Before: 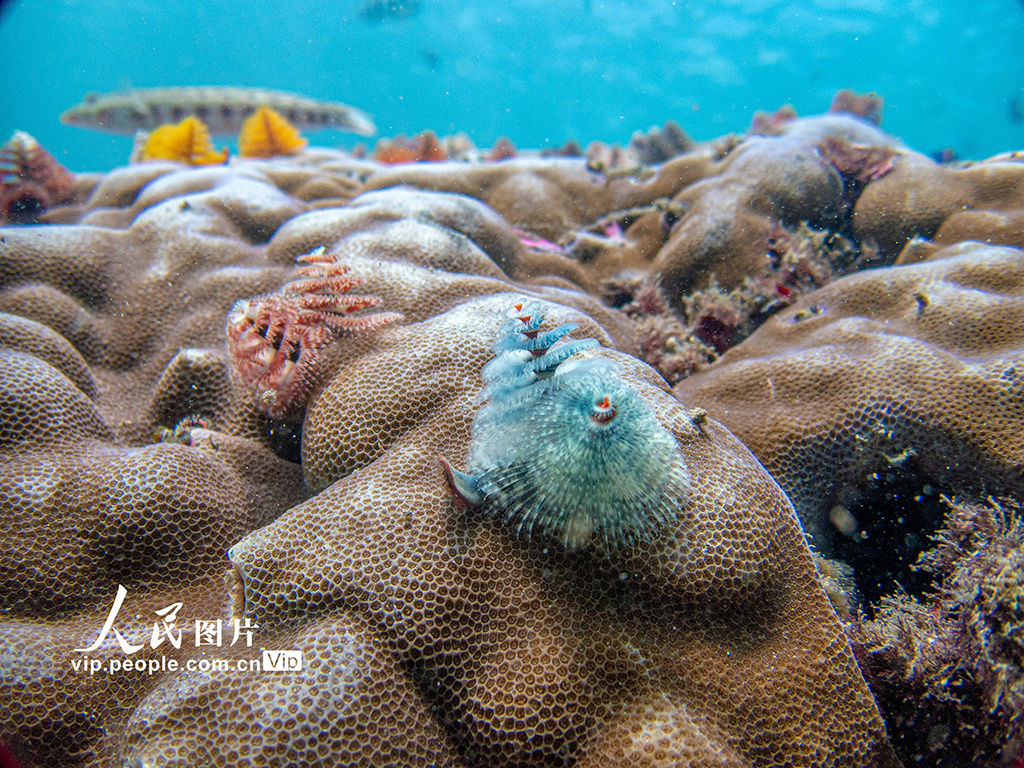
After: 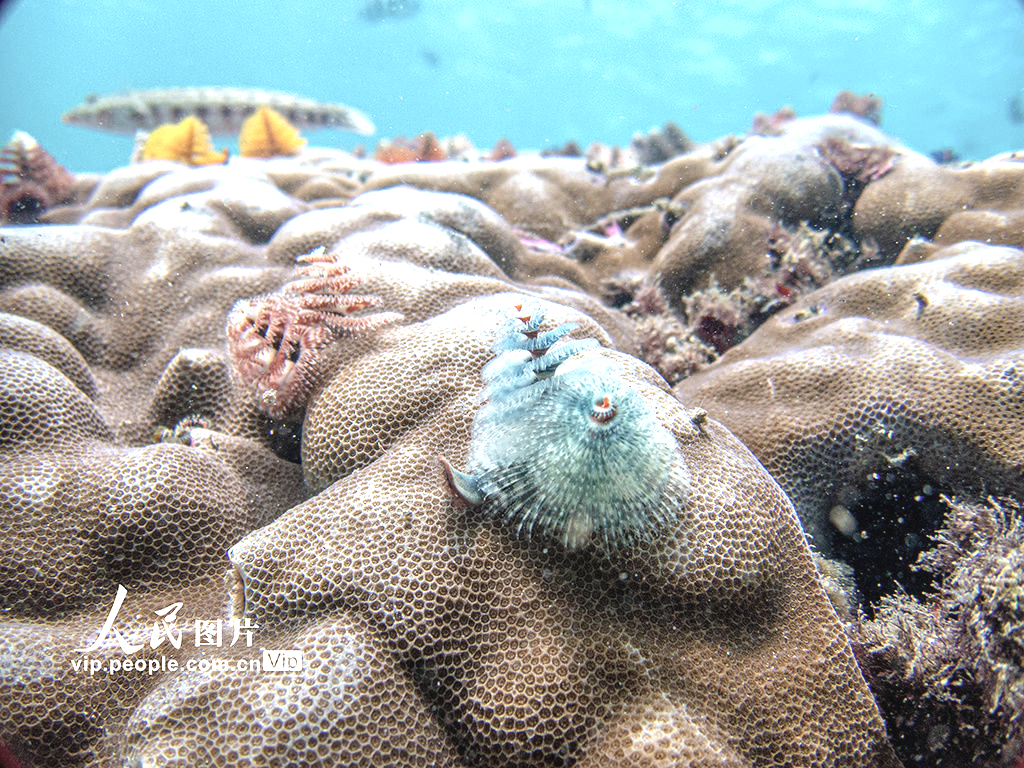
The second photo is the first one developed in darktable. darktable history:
exposure: black level correction 0, exposure 1.001 EV, compensate highlight preservation false
contrast brightness saturation: contrast -0.059, saturation -0.411
